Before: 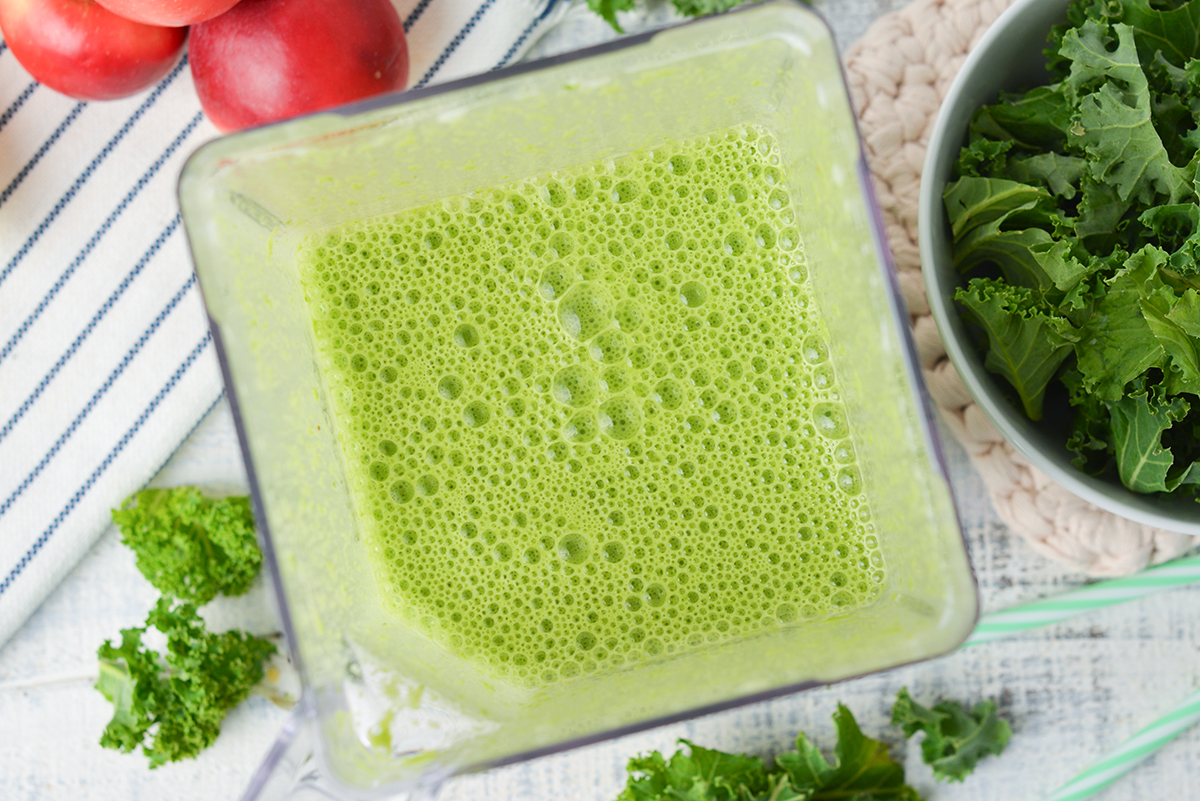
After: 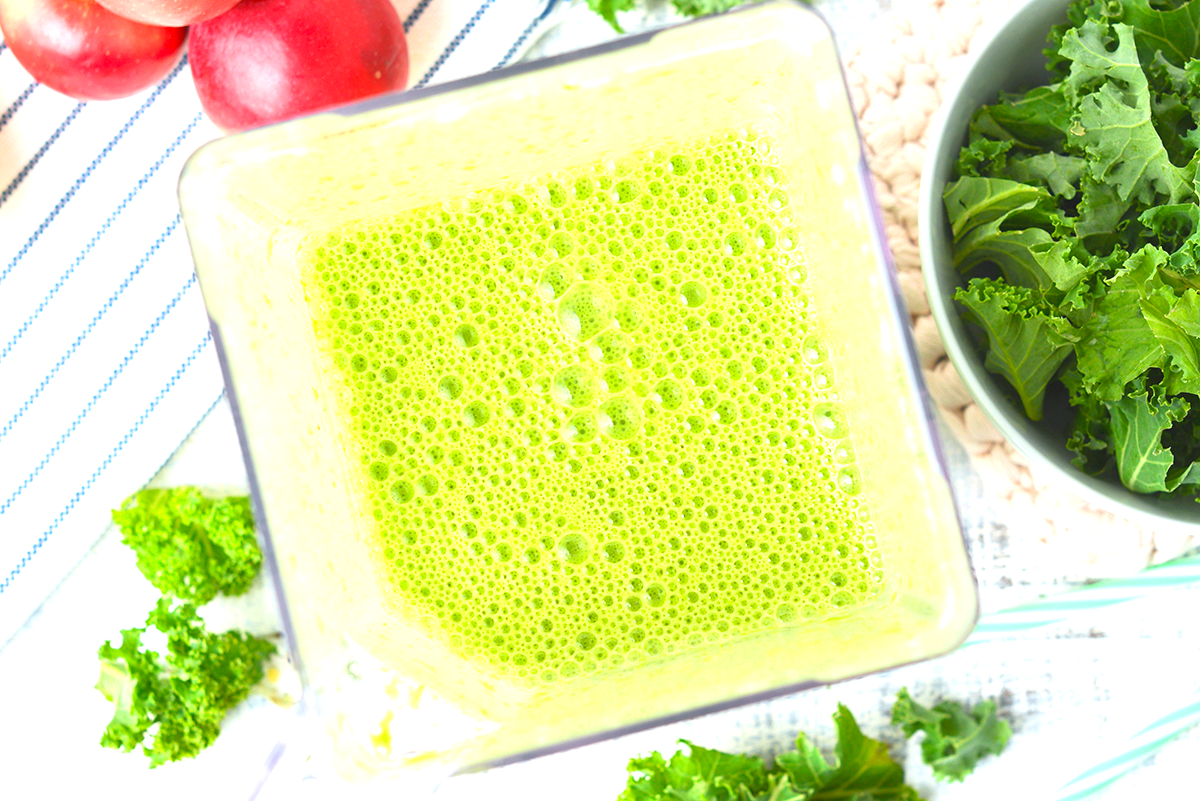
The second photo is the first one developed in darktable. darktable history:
exposure: black level correction 0.001, exposure 0.955 EV, compensate exposure bias true, compensate highlight preservation false
contrast brightness saturation: contrast -0.1, brightness 0.05, saturation 0.08
